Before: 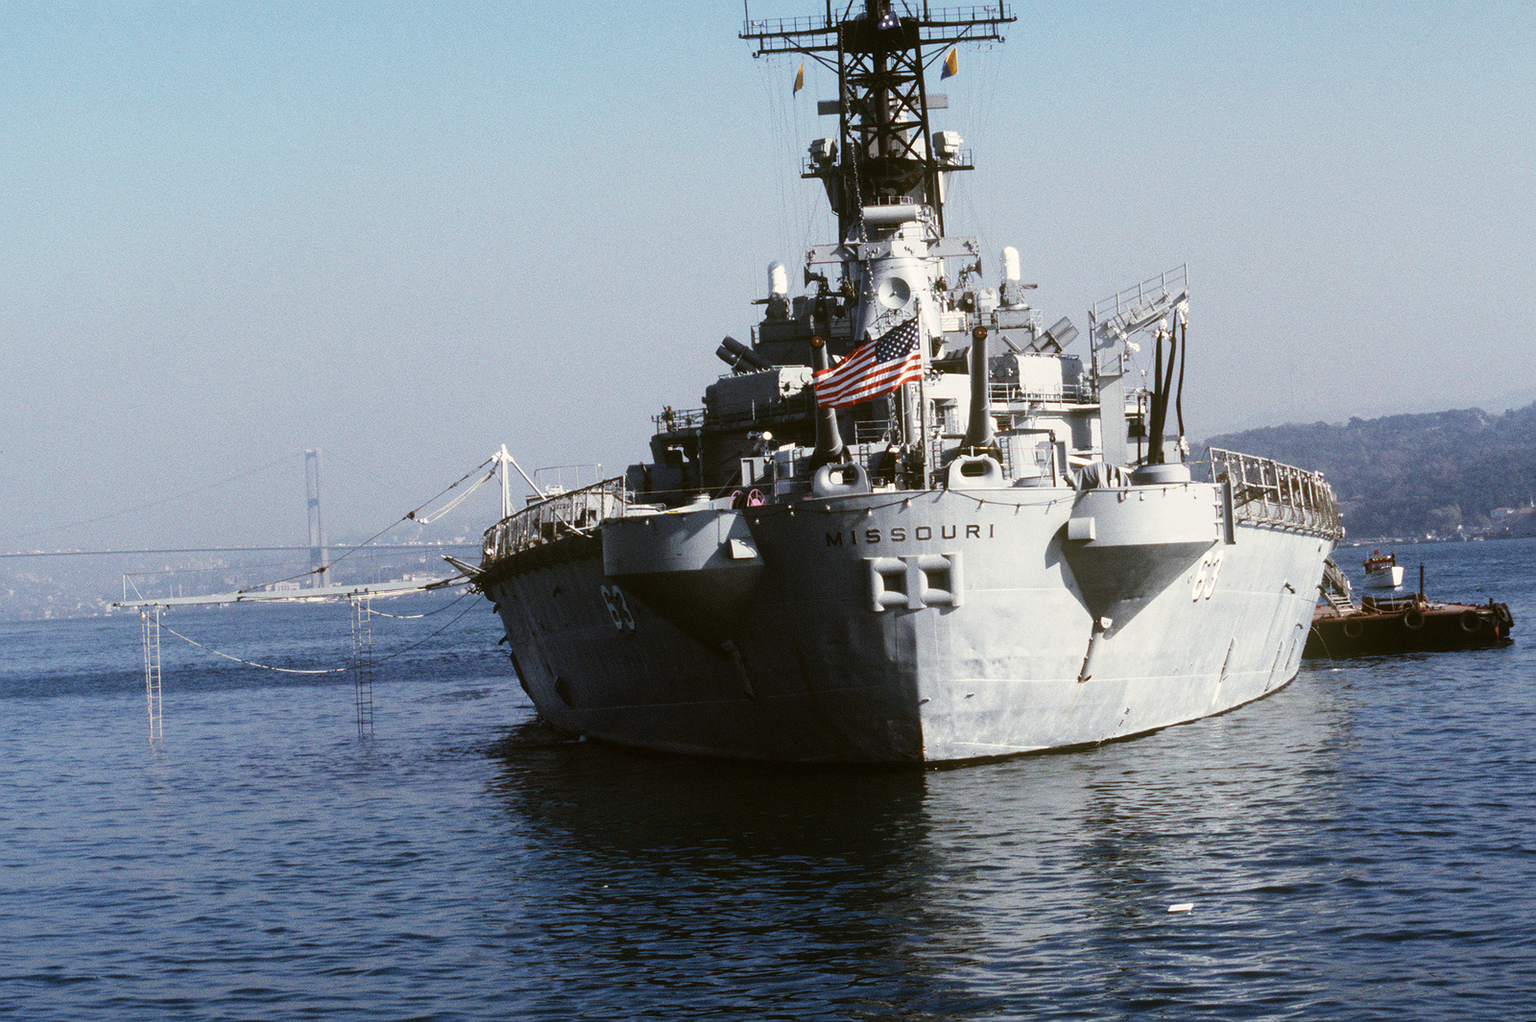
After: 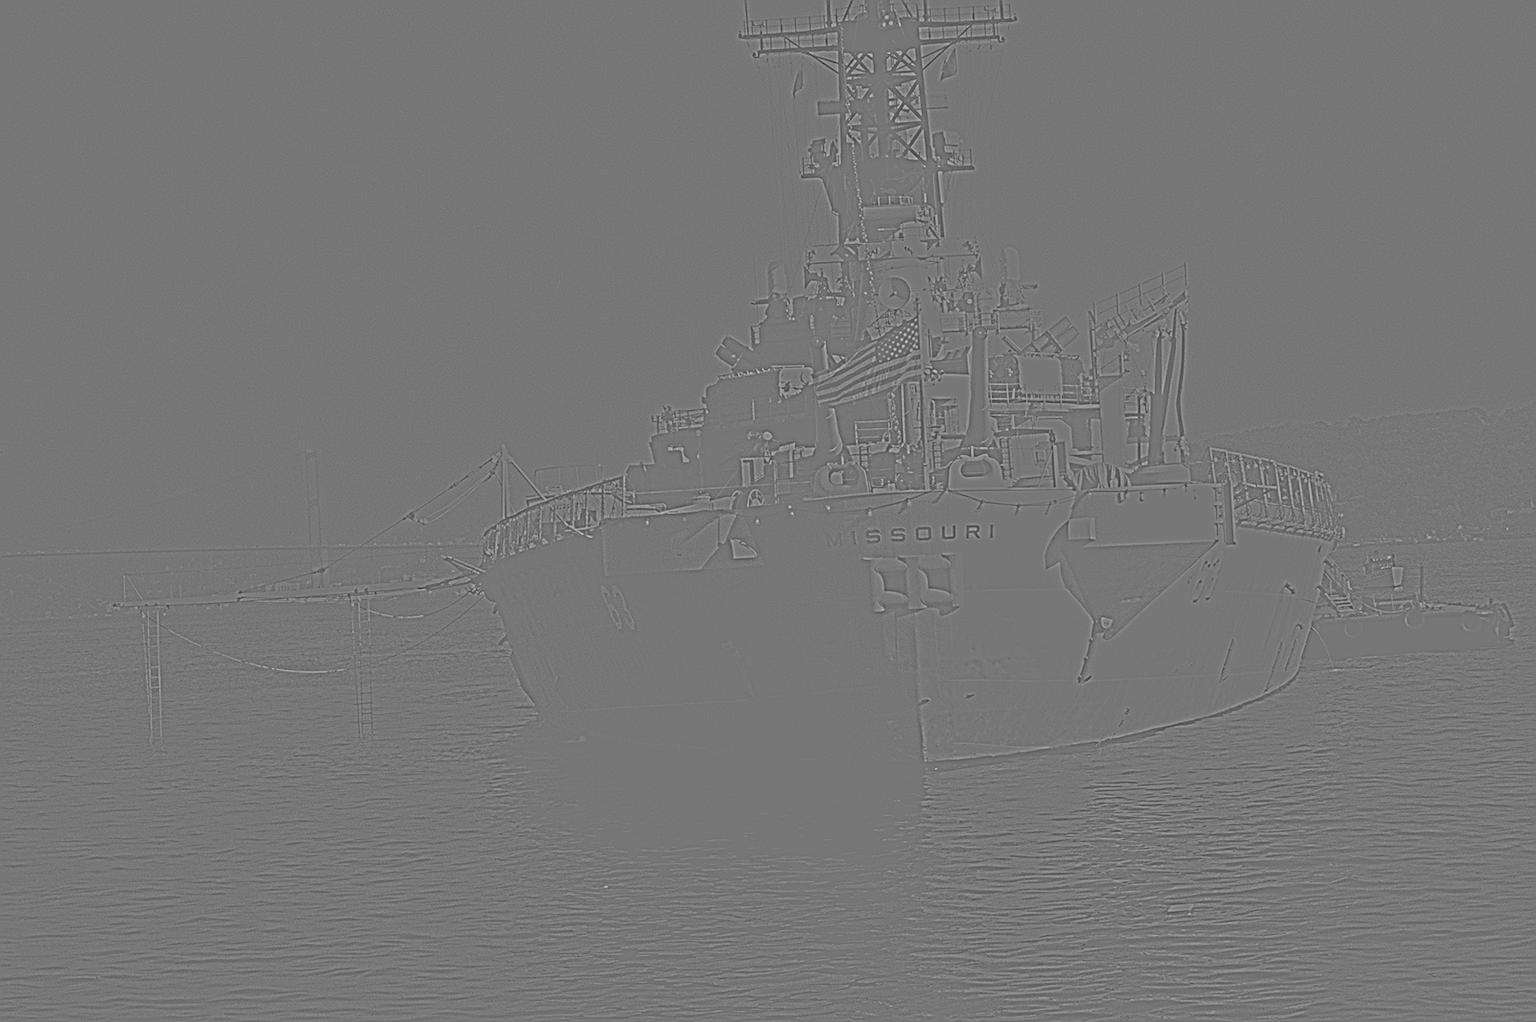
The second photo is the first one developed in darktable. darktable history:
sharpen: on, module defaults
local contrast: on, module defaults
highpass: sharpness 5.84%, contrast boost 8.44%
